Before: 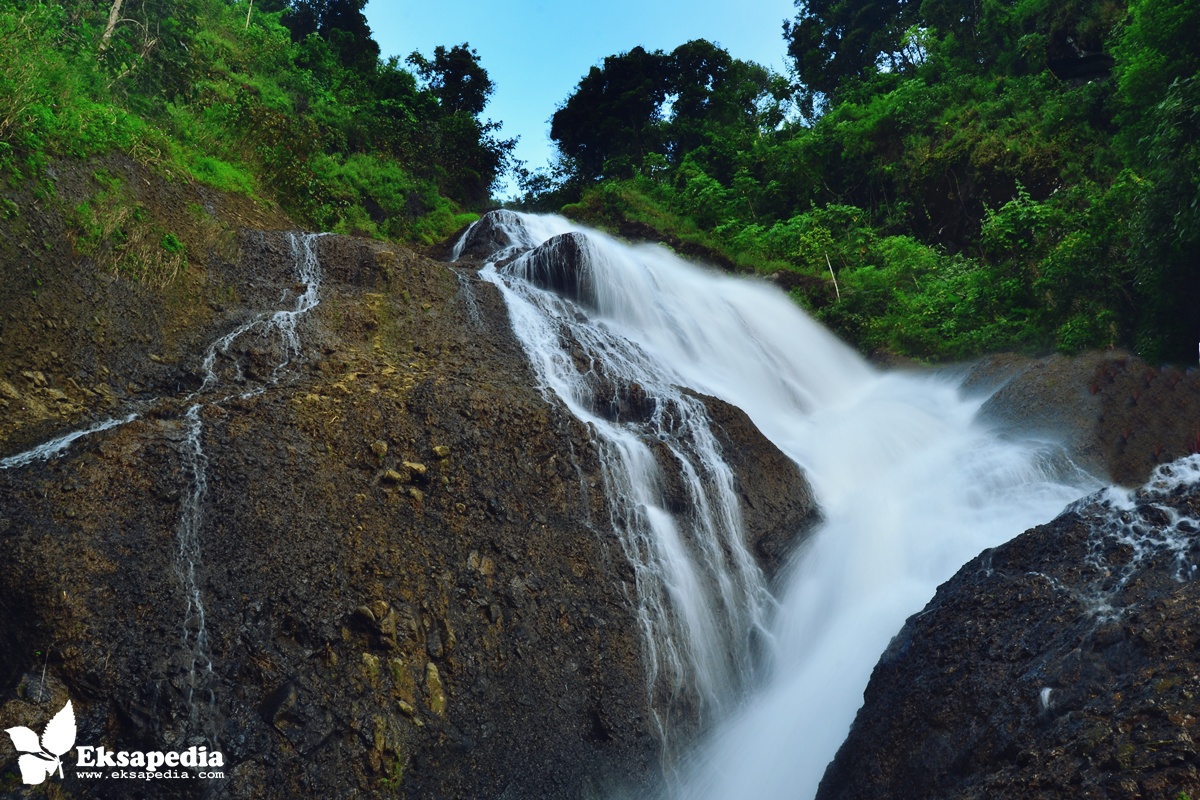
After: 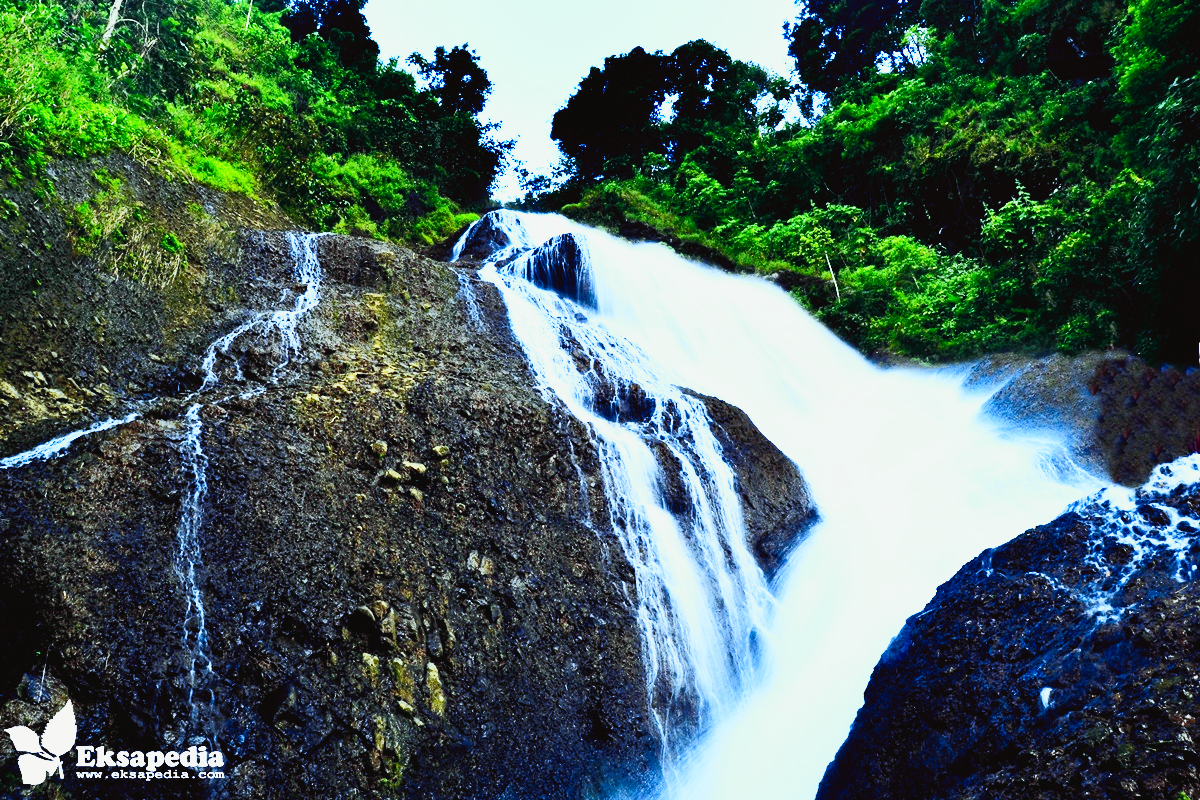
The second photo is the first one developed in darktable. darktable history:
exposure: black level correction 0.009, exposure 0.119 EV, compensate highlight preservation false
base curve: curves: ch0 [(0, 0) (0.007, 0.004) (0.027, 0.03) (0.046, 0.07) (0.207, 0.54) (0.442, 0.872) (0.673, 0.972) (1, 1)], preserve colors none
tone curve: curves: ch0 [(0, 0.026) (0.172, 0.194) (0.398, 0.437) (0.469, 0.544) (0.612, 0.741) (0.845, 0.926) (1, 0.968)]; ch1 [(0, 0) (0.437, 0.453) (0.472, 0.467) (0.502, 0.502) (0.531, 0.537) (0.574, 0.583) (0.617, 0.64) (0.699, 0.749) (0.859, 0.919) (1, 1)]; ch2 [(0, 0) (0.33, 0.301) (0.421, 0.443) (0.476, 0.502) (0.511, 0.504) (0.553, 0.55) (0.595, 0.586) (0.664, 0.664) (1, 1)], color space Lab, independent channels, preserve colors none
white balance: red 0.871, blue 1.249
